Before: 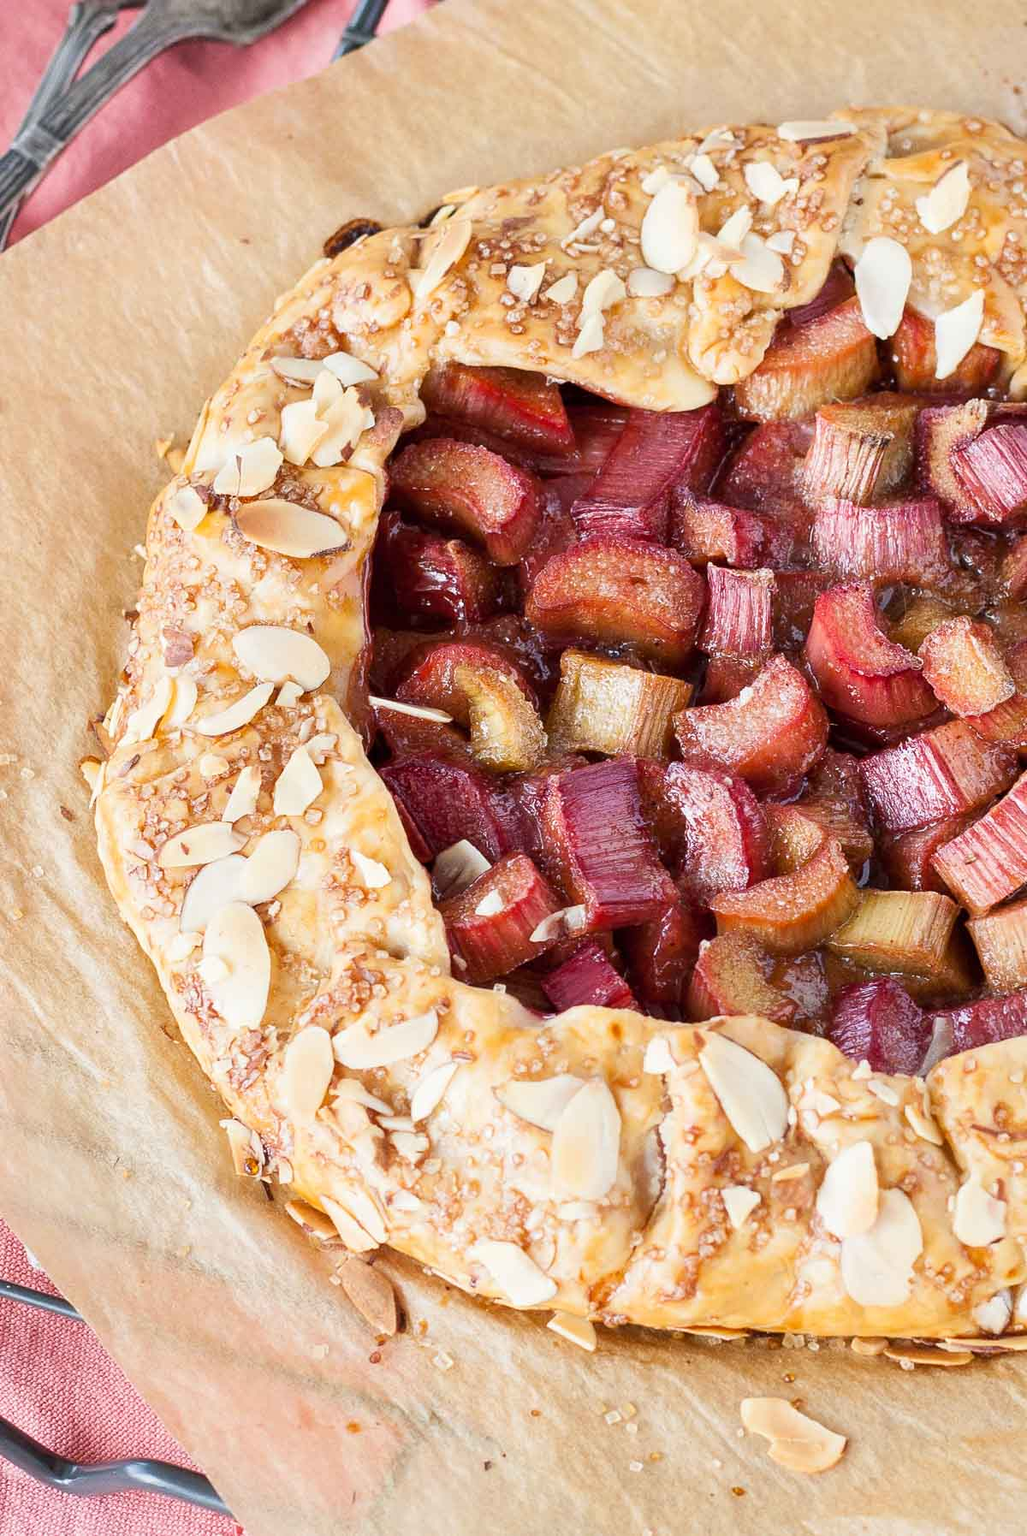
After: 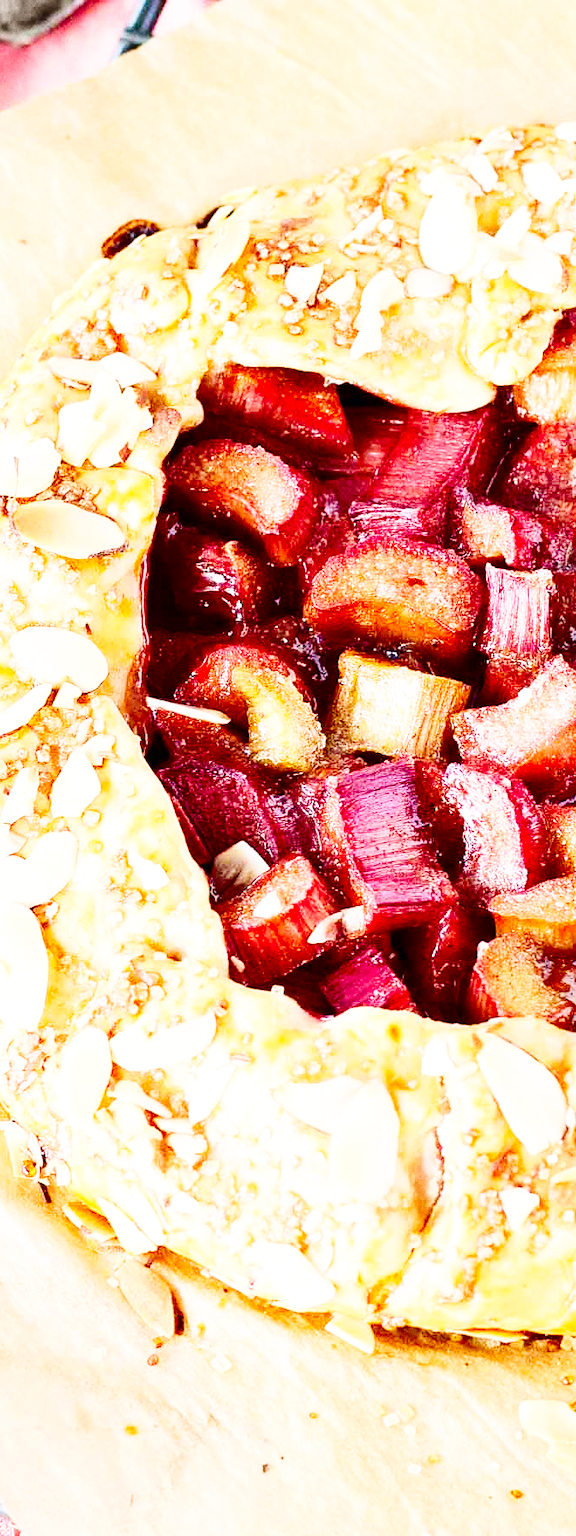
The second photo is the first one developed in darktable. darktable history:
contrast brightness saturation: contrast 0.19, brightness -0.11, saturation 0.21
base curve: curves: ch0 [(0, 0.003) (0.001, 0.002) (0.006, 0.004) (0.02, 0.022) (0.048, 0.086) (0.094, 0.234) (0.162, 0.431) (0.258, 0.629) (0.385, 0.8) (0.548, 0.918) (0.751, 0.988) (1, 1)], preserve colors none
crop: left 21.674%, right 22.086%
rotate and perspective: automatic cropping off
grain: coarseness 0.09 ISO
